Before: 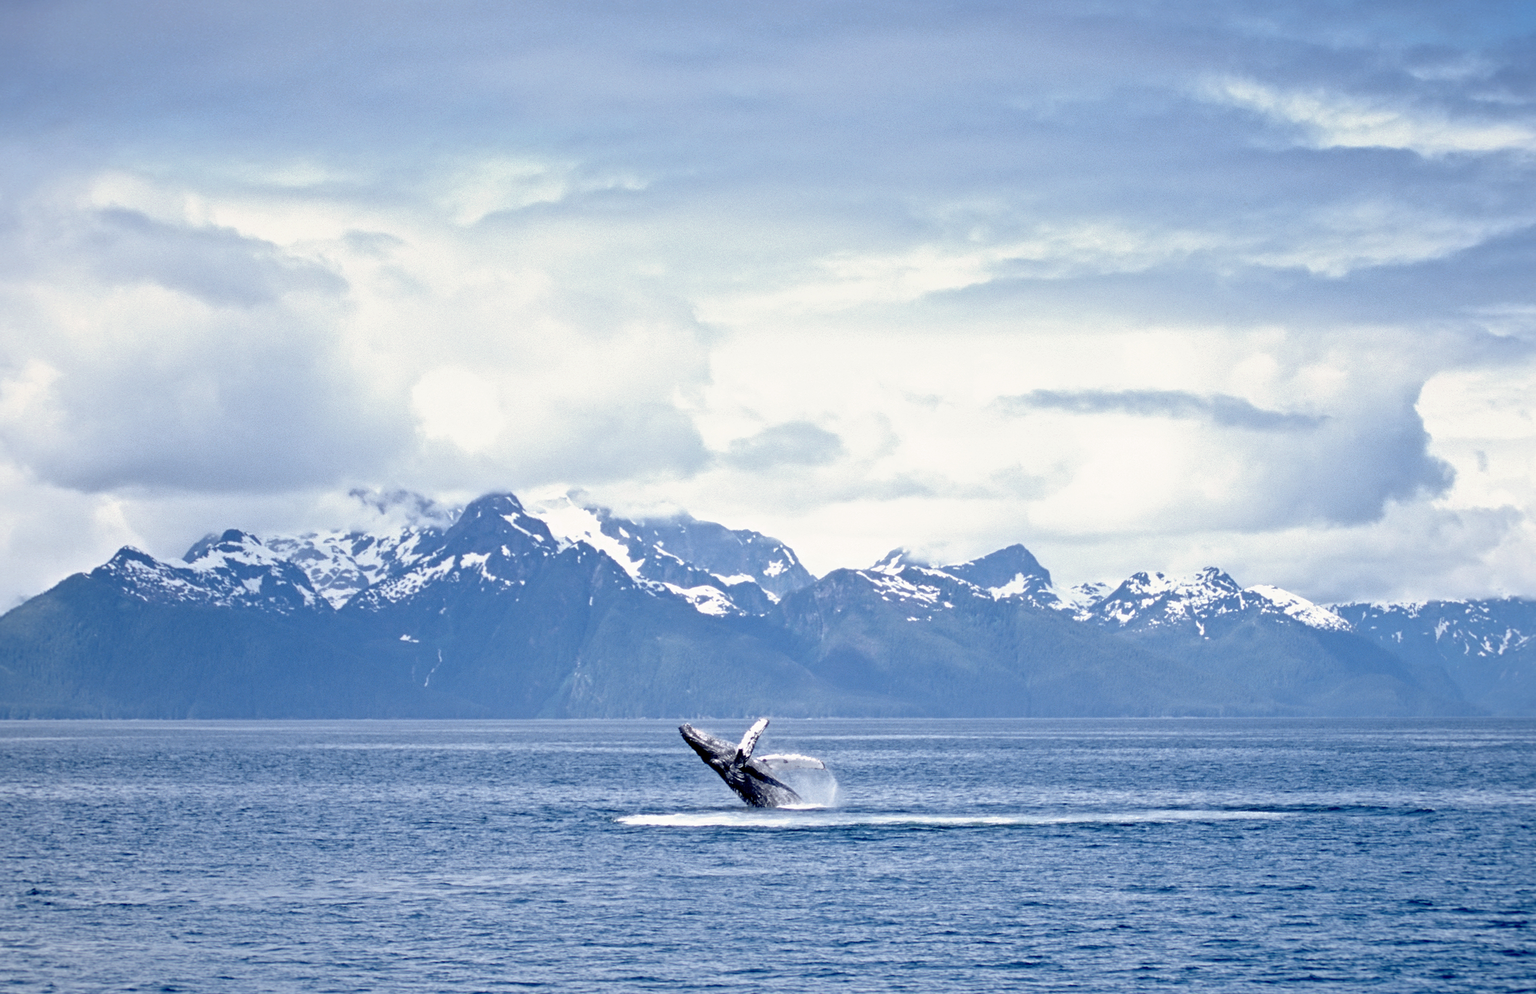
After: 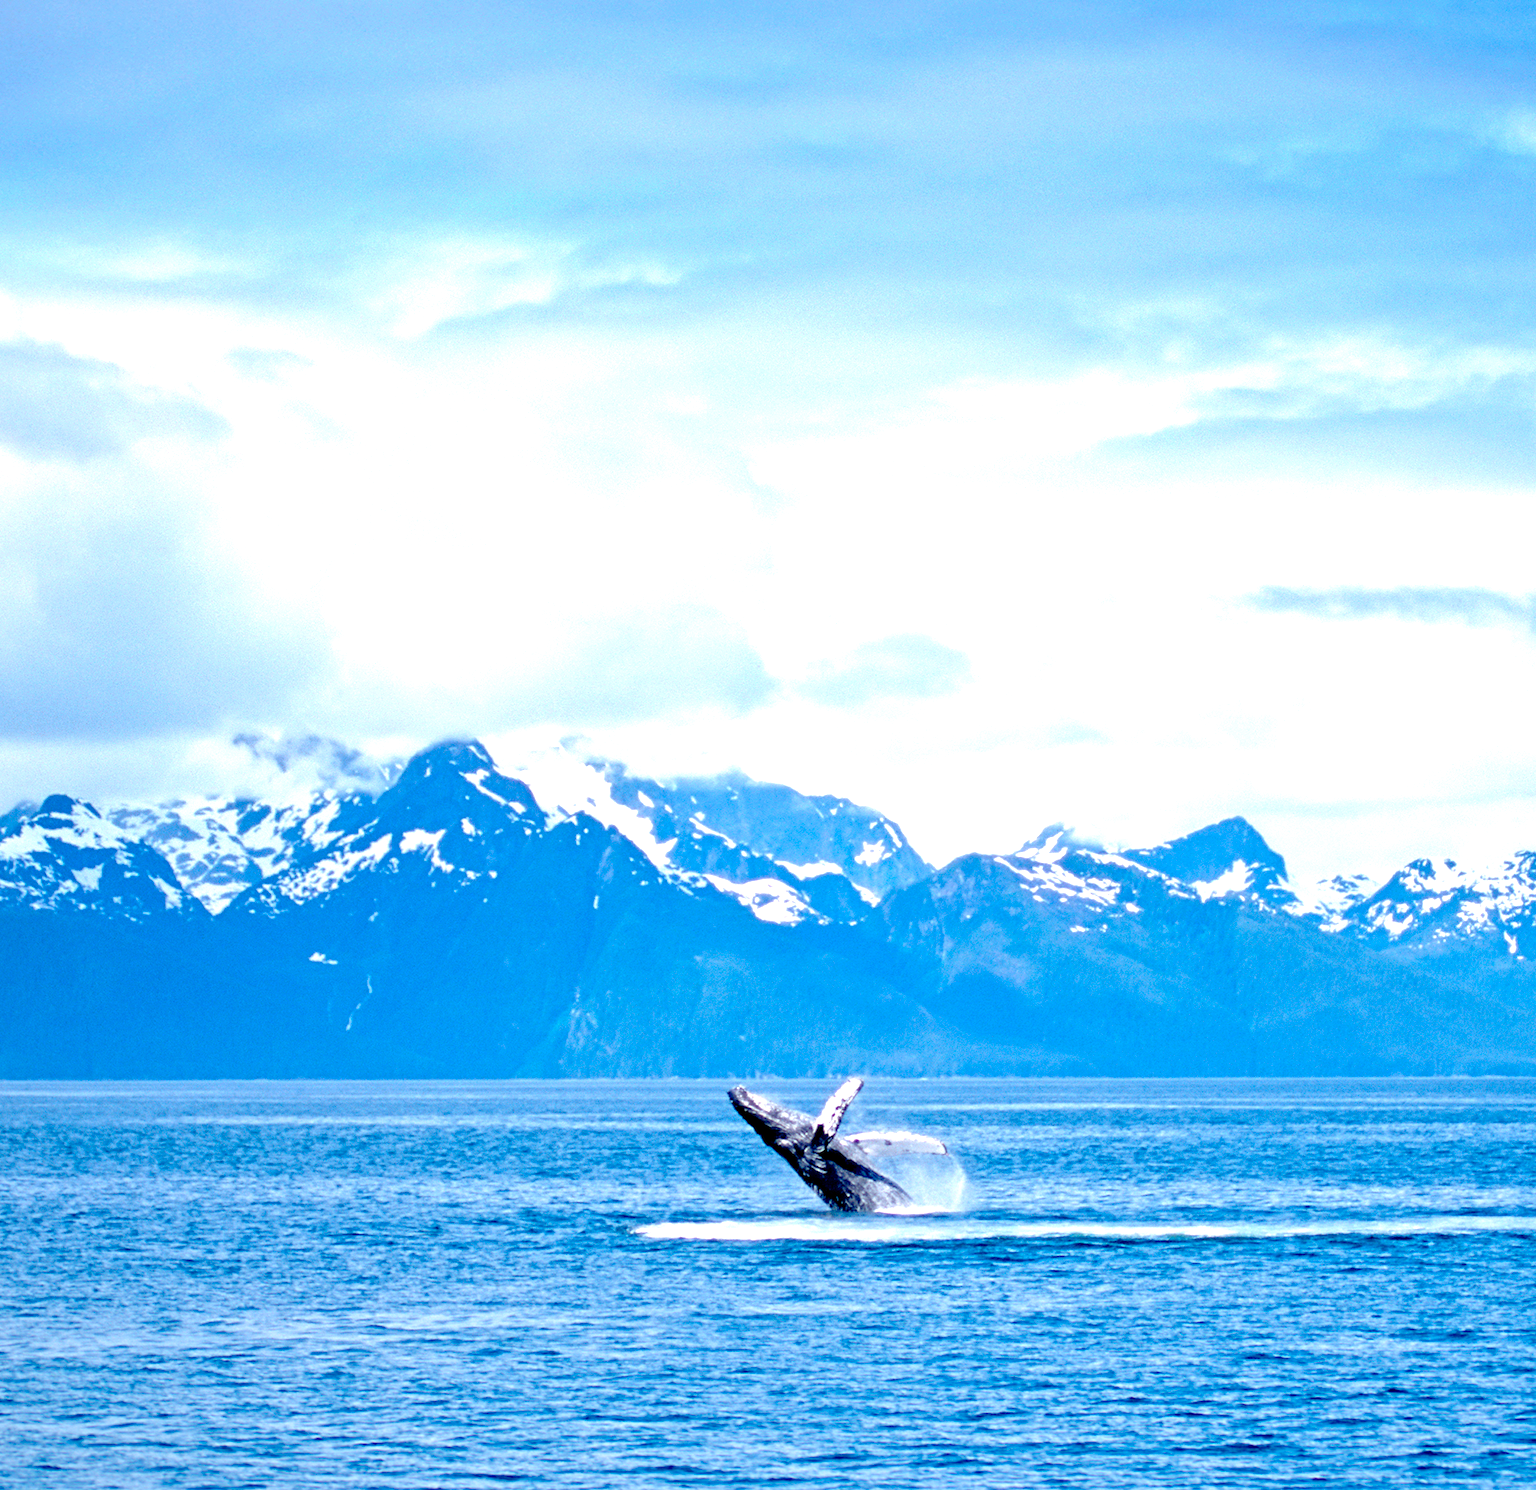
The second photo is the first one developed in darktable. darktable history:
exposure: black level correction 0.001, exposure 0.5 EV, compensate exposure bias true, compensate highlight preservation false
crop and rotate: left 12.648%, right 20.685%
color balance rgb: linear chroma grading › global chroma 13.3%, global vibrance 41.49%
